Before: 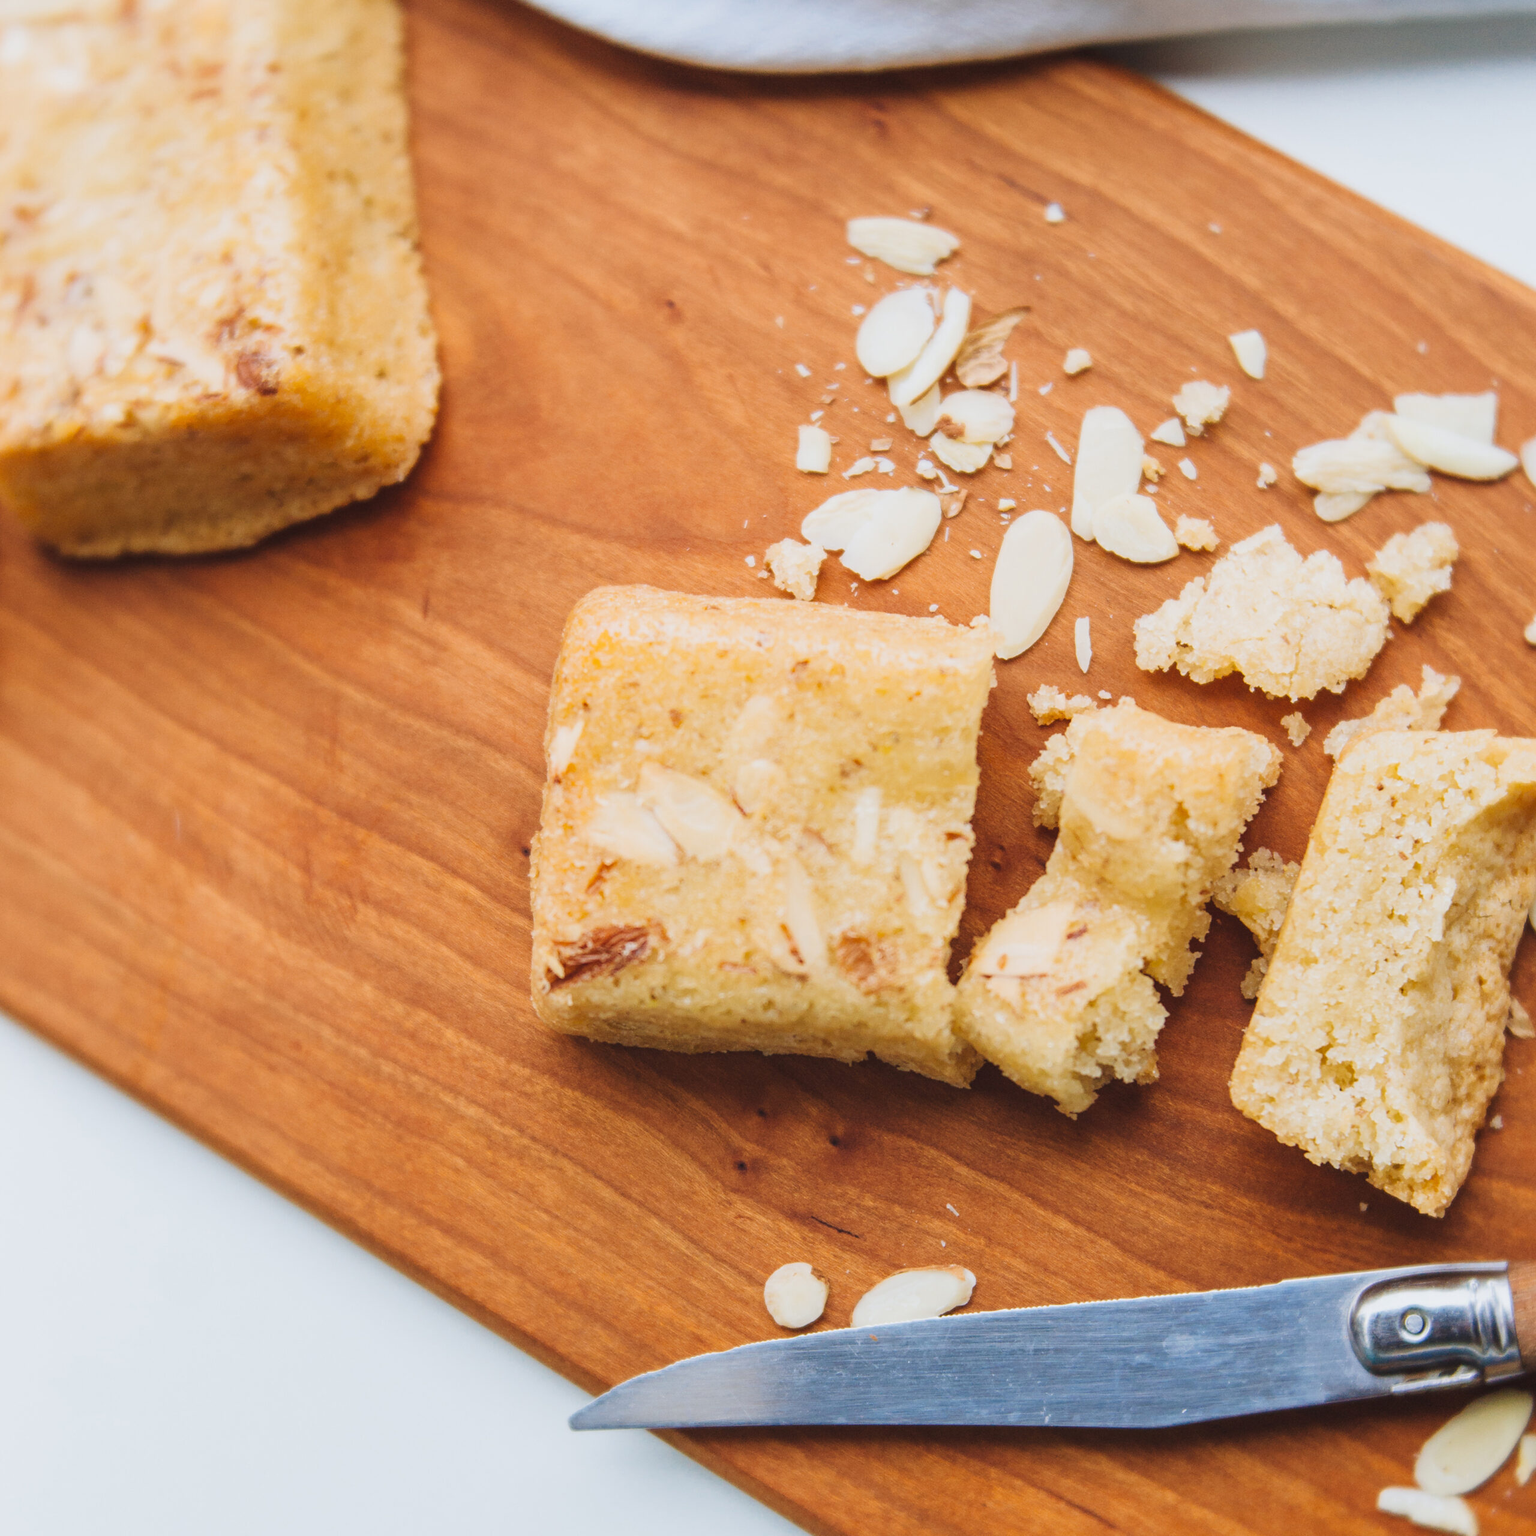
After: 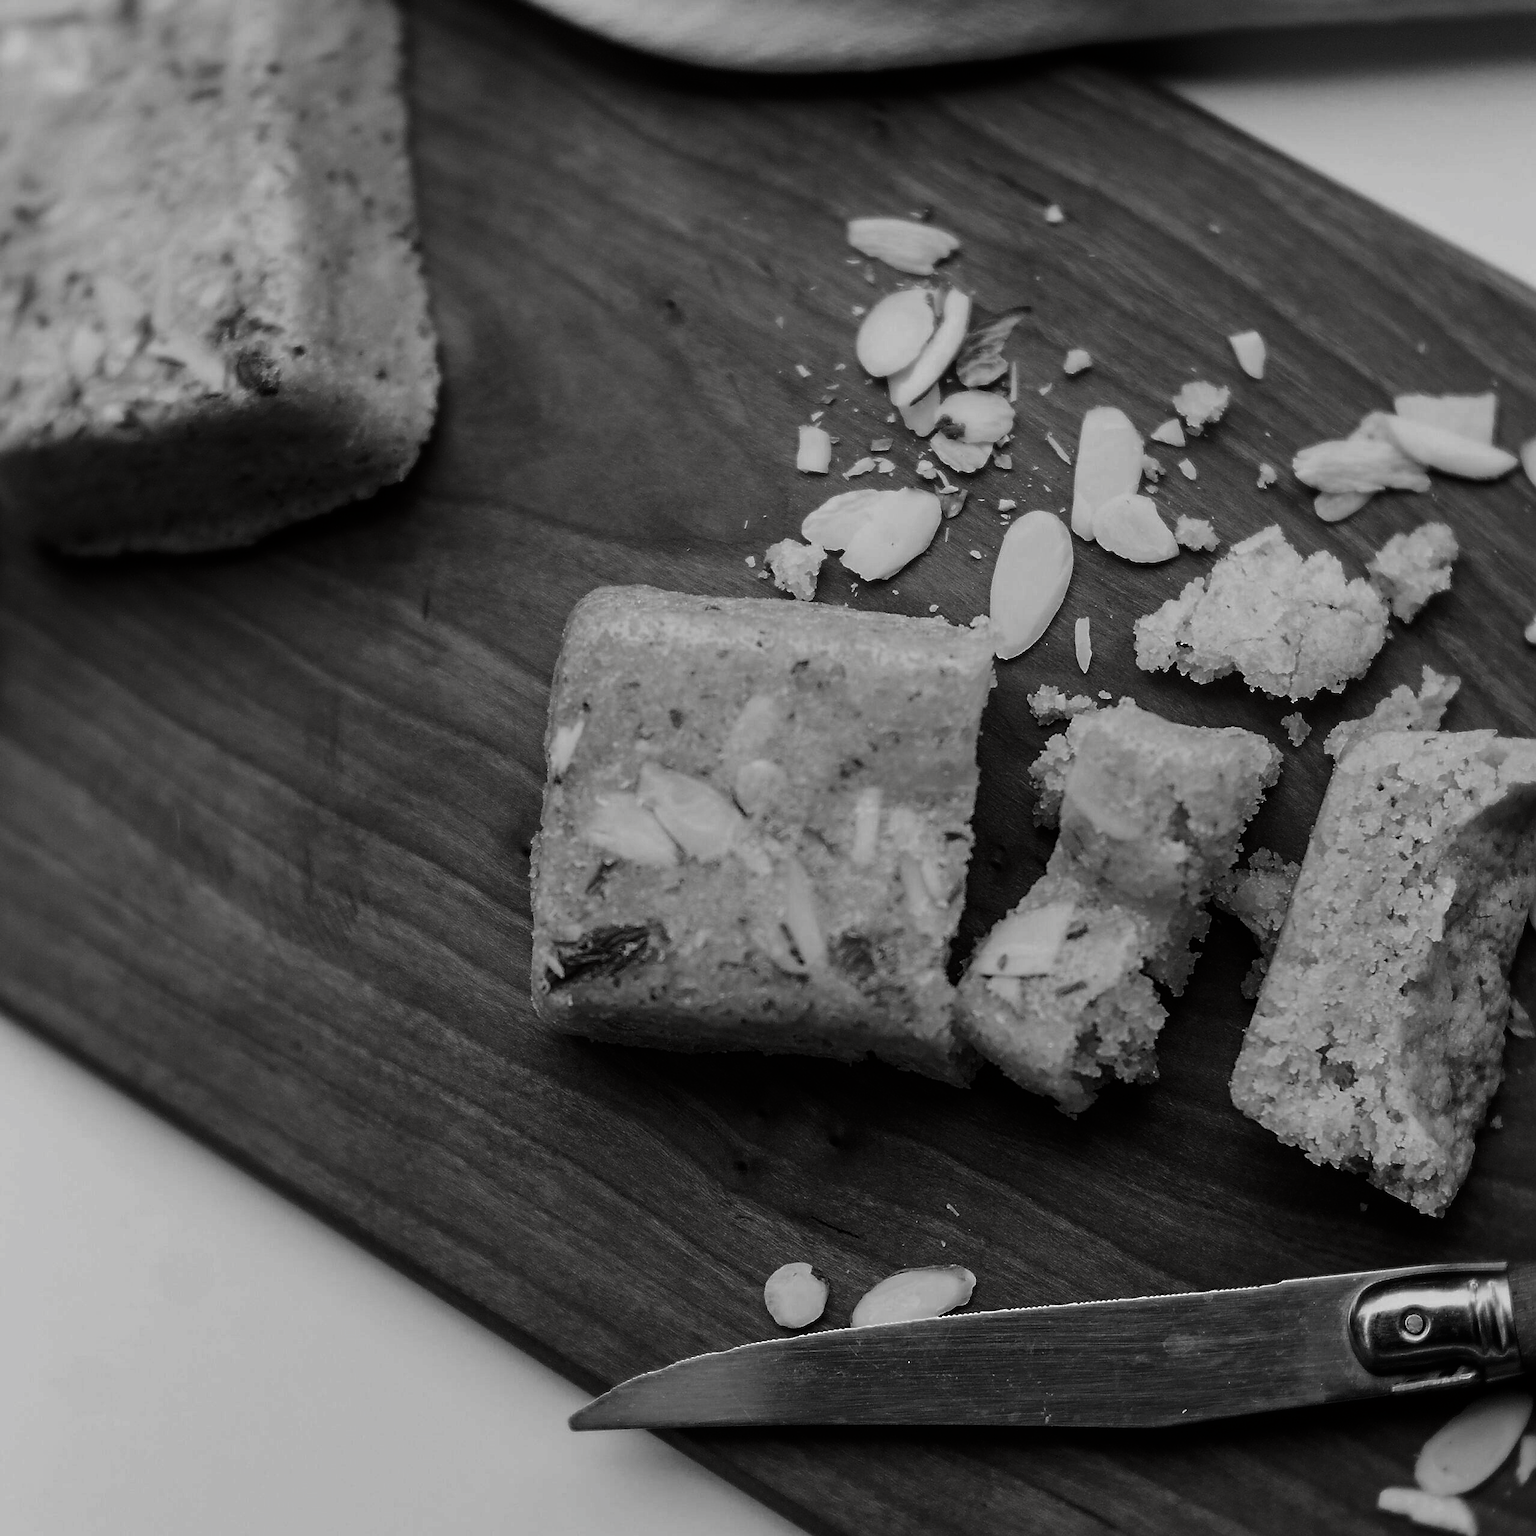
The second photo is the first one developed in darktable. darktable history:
contrast brightness saturation: contrast 0.025, brightness -0.981, saturation -0.988
sharpen: radius 1.409, amount 1.25, threshold 0.742
